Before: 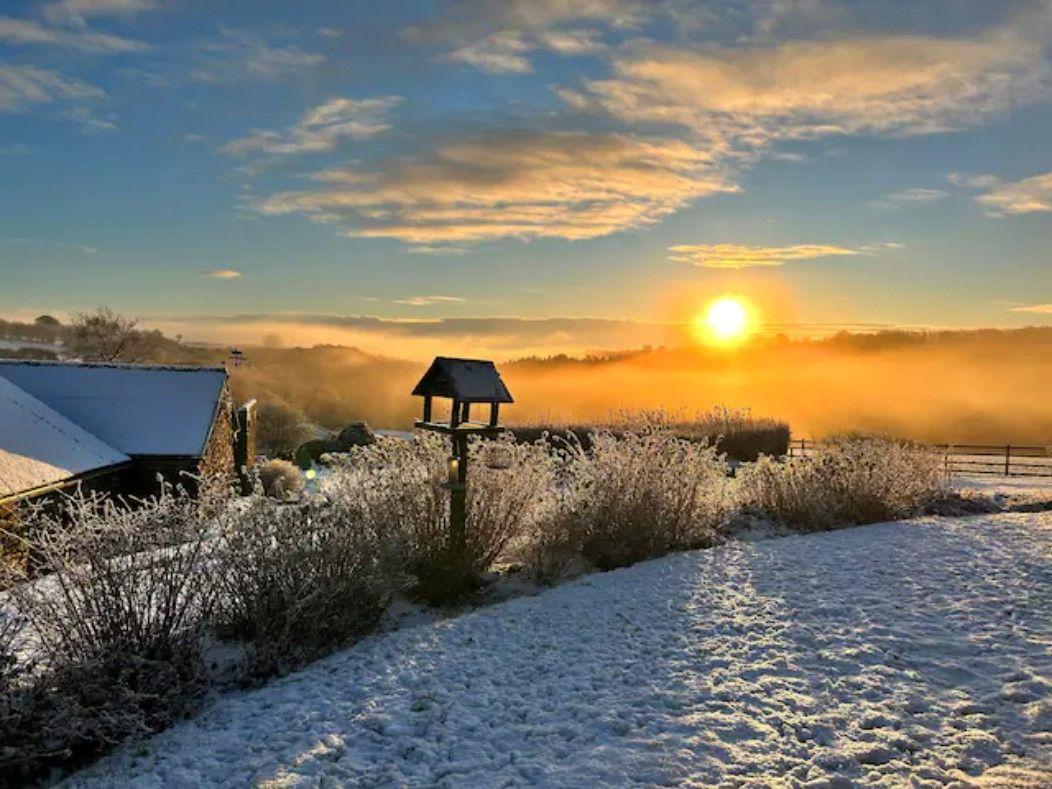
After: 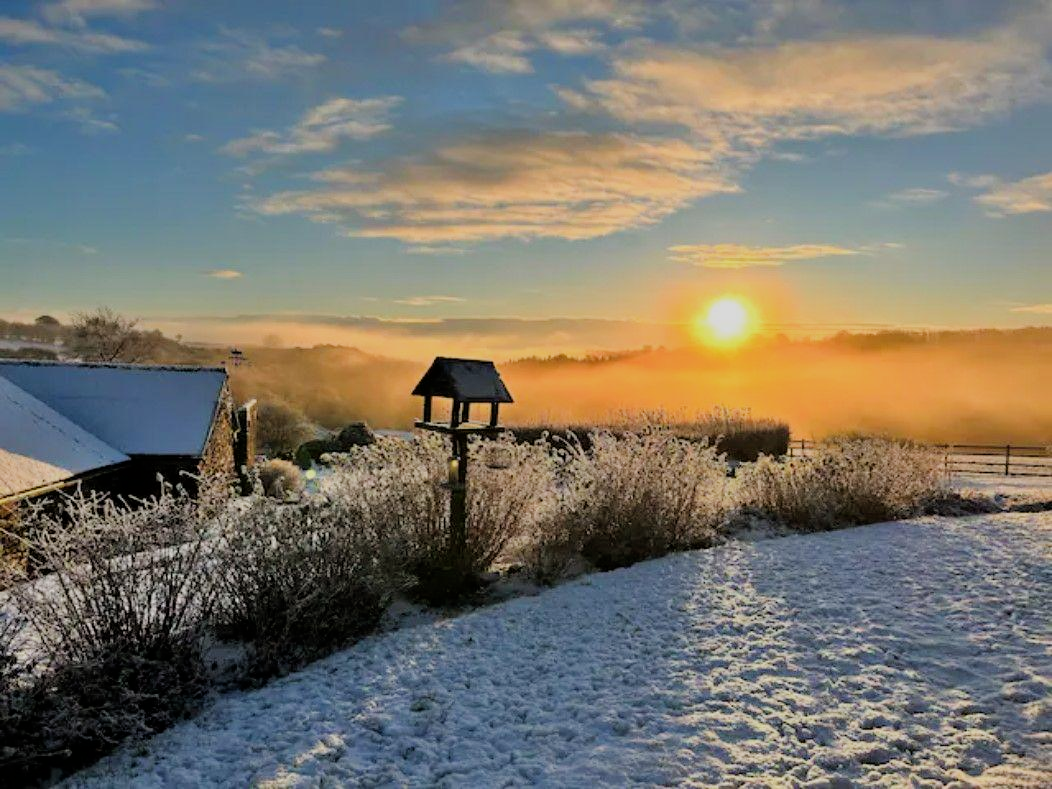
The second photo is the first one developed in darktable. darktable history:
filmic rgb: black relative exposure -7.65 EV, white relative exposure 4.56 EV, hardness 3.61
exposure: exposure 0.128 EV, compensate highlight preservation false
color balance: on, module defaults
